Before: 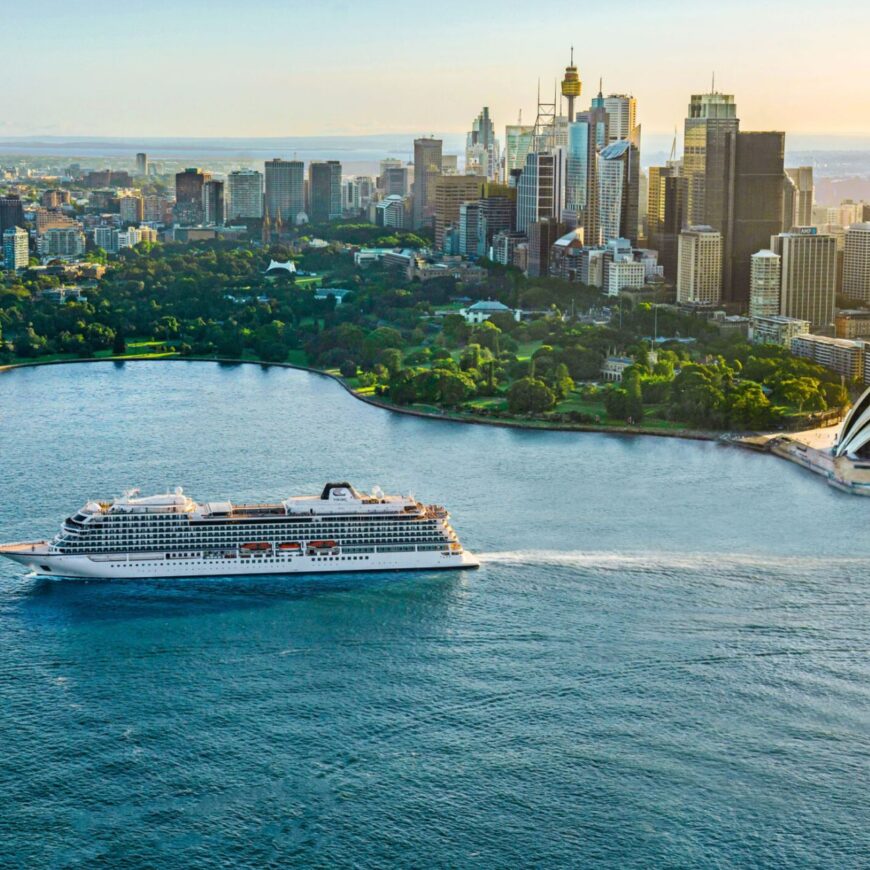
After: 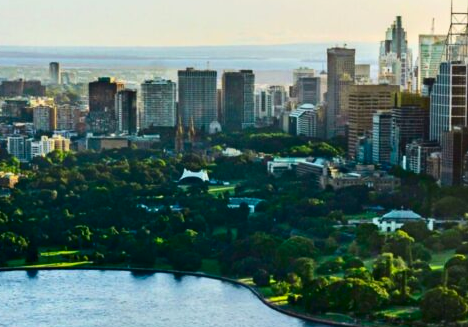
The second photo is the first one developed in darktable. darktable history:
contrast brightness saturation: contrast 0.198, brightness -0.111, saturation 0.096
crop: left 10.036%, top 10.574%, right 36.105%, bottom 51.835%
